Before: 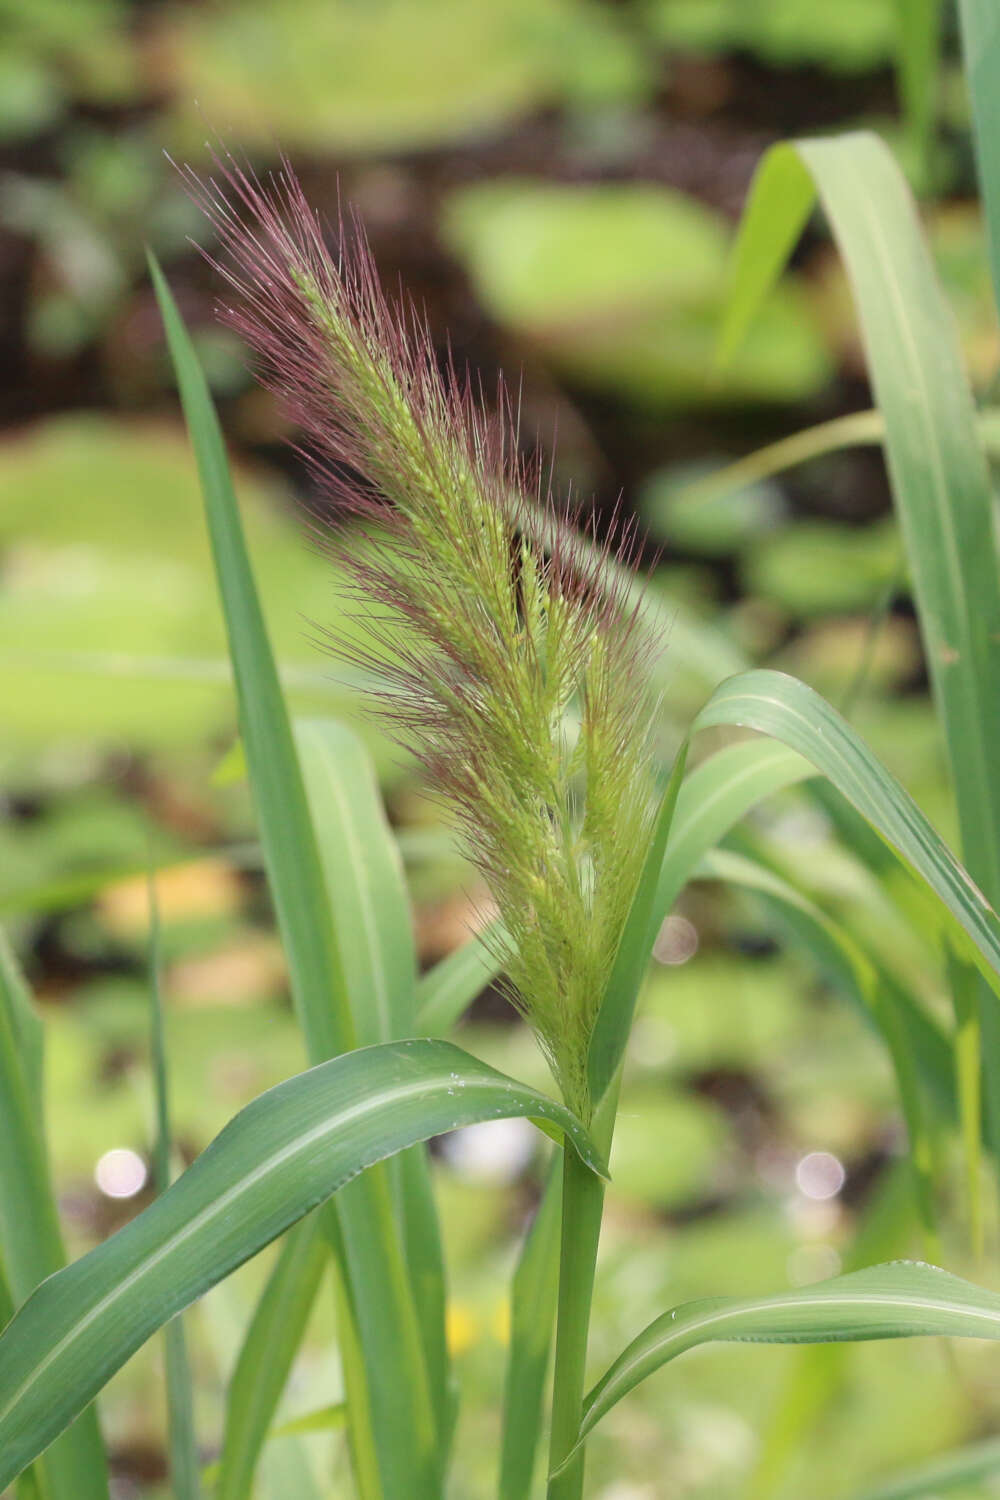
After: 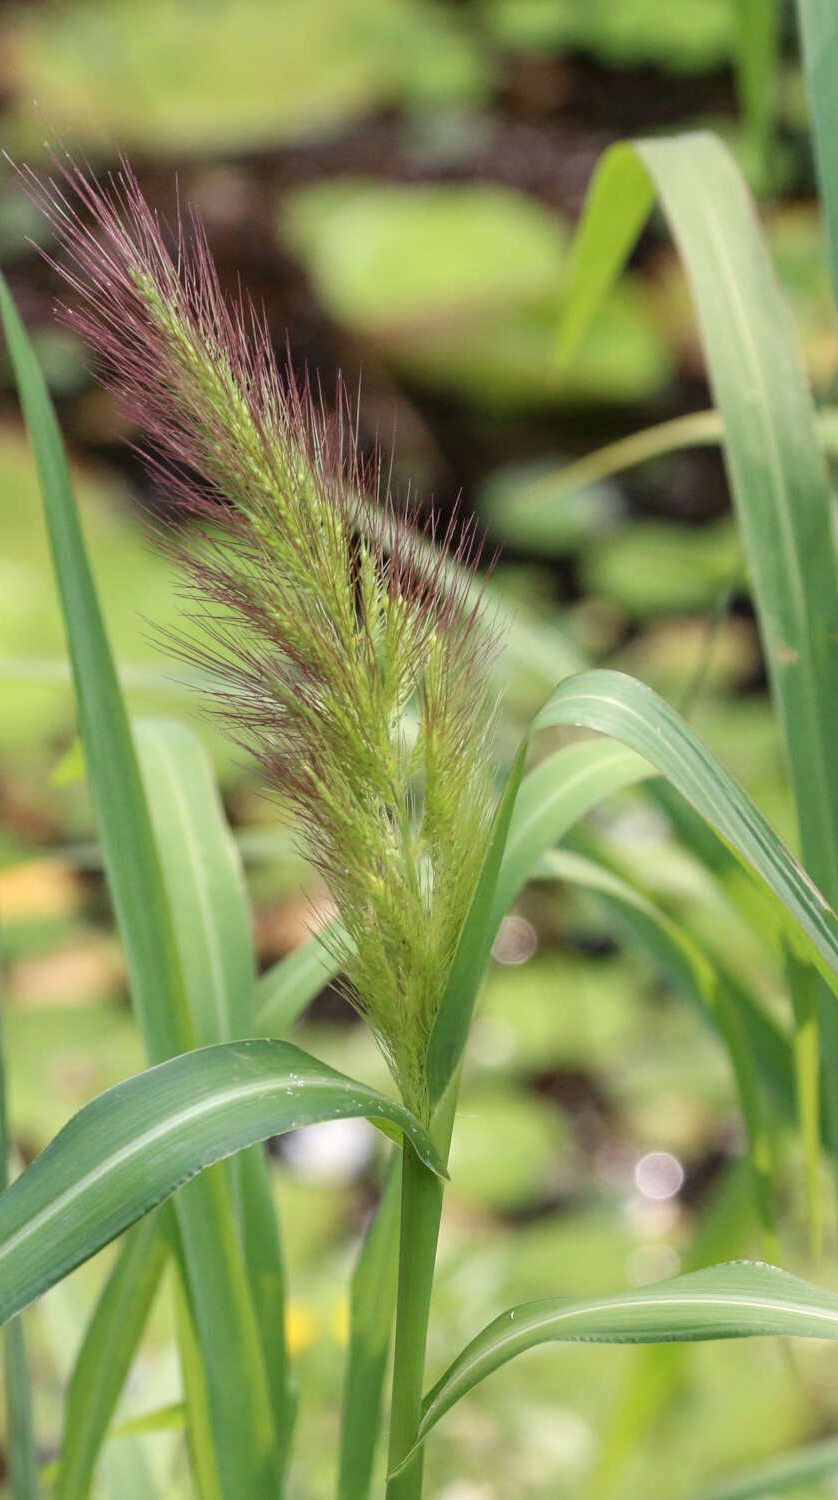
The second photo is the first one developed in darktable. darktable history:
local contrast: on, module defaults
crop: left 16.145%
